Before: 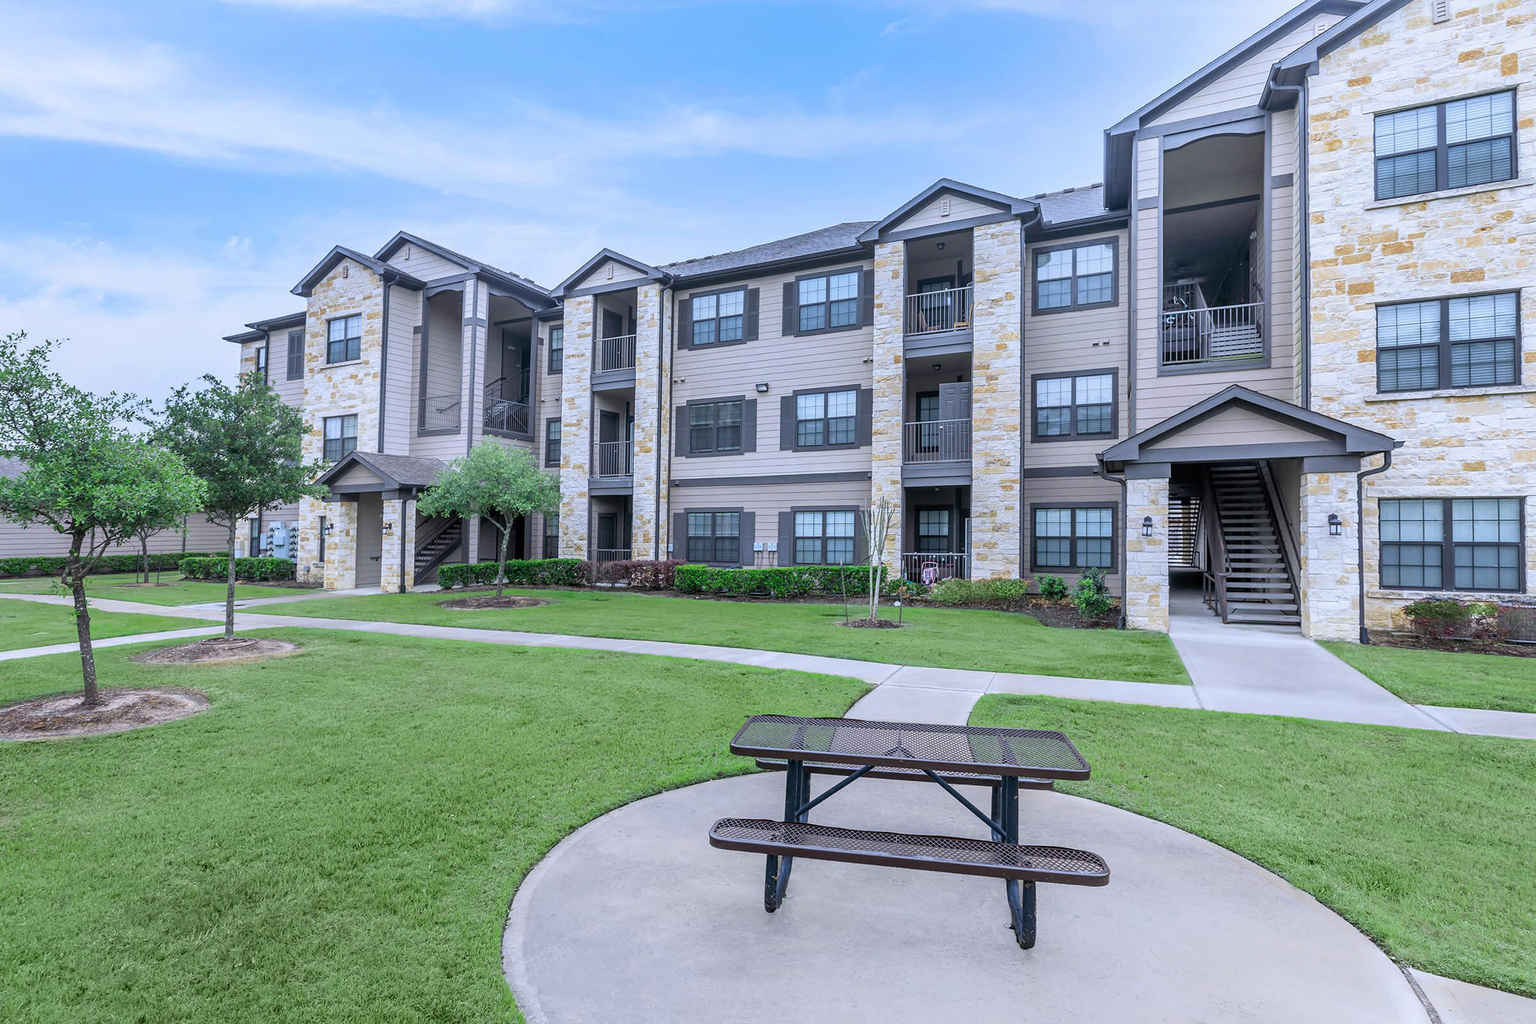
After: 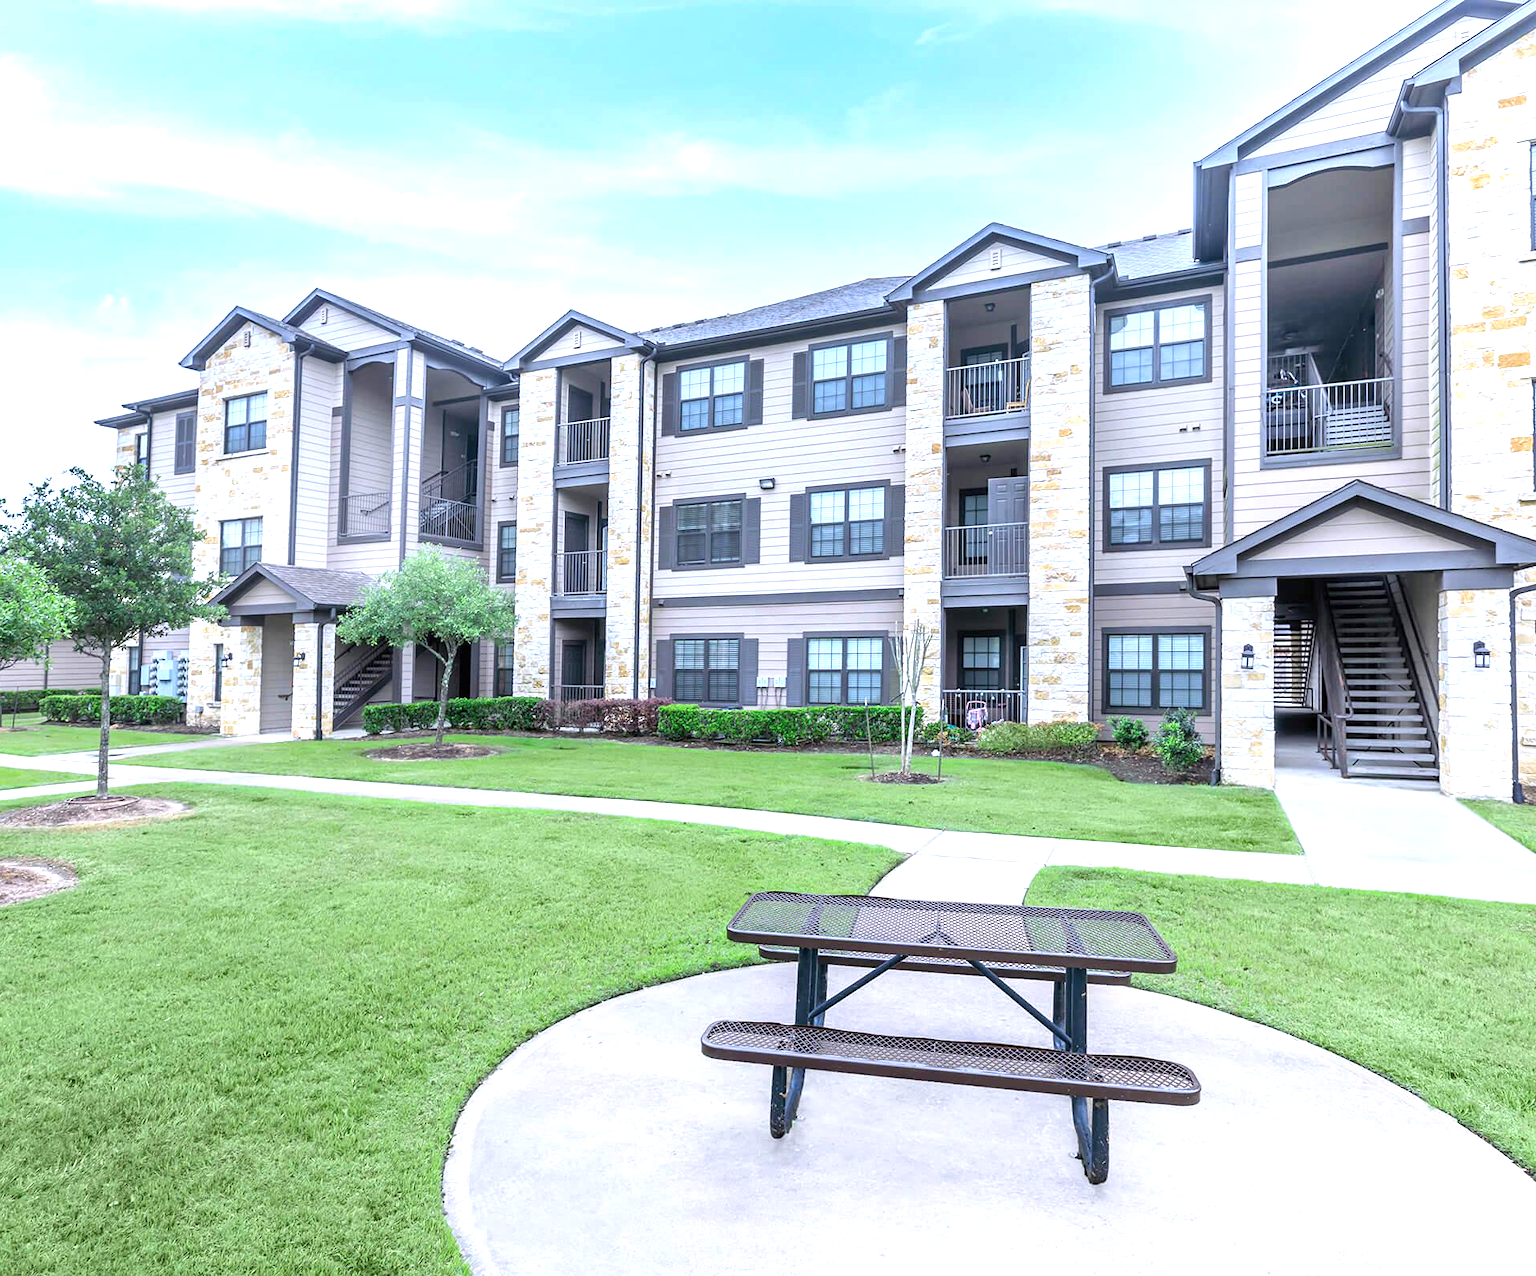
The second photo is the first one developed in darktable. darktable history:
exposure: exposure 0.943 EV, compensate highlight preservation false
crop and rotate: left 9.597%, right 10.195%
